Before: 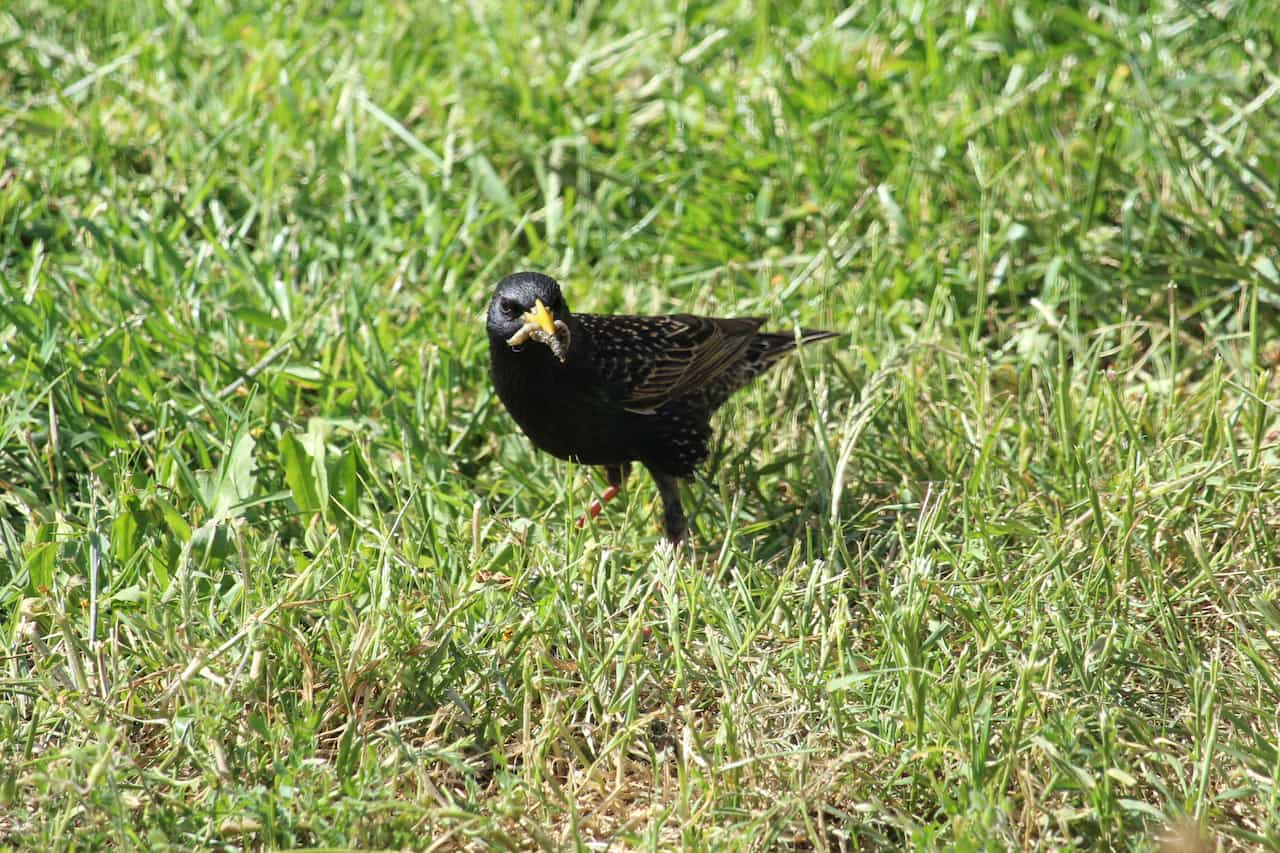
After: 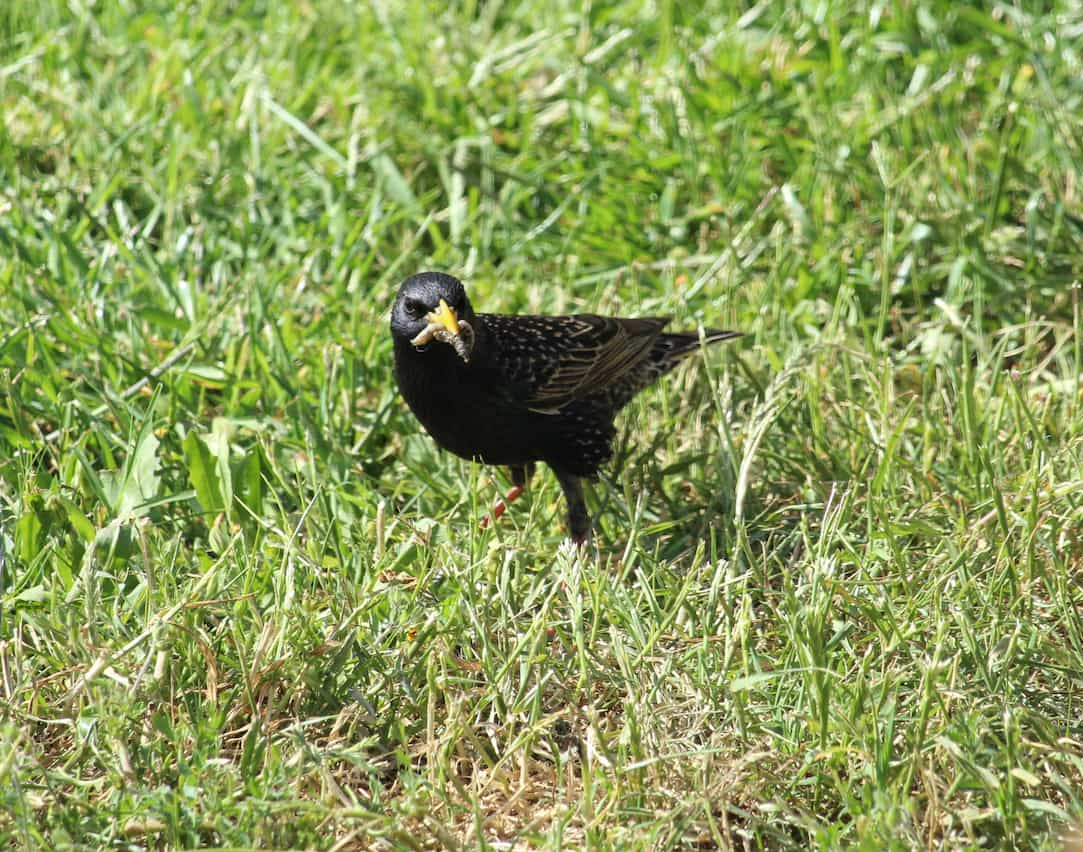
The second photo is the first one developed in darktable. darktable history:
crop: left 7.522%, right 7.866%
